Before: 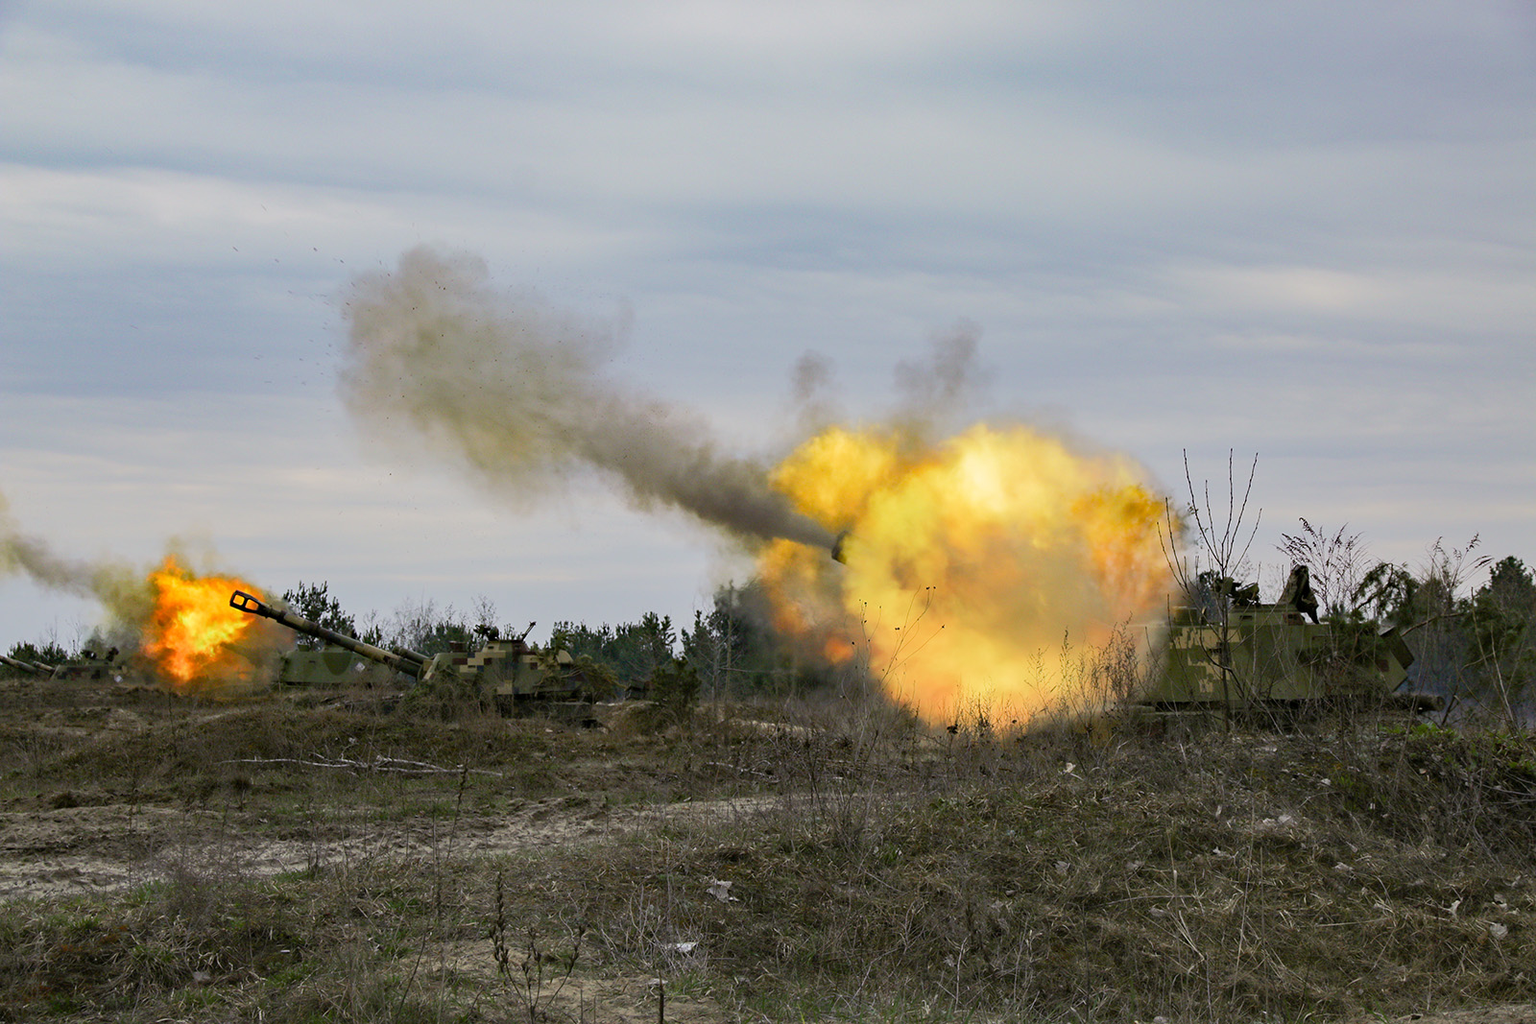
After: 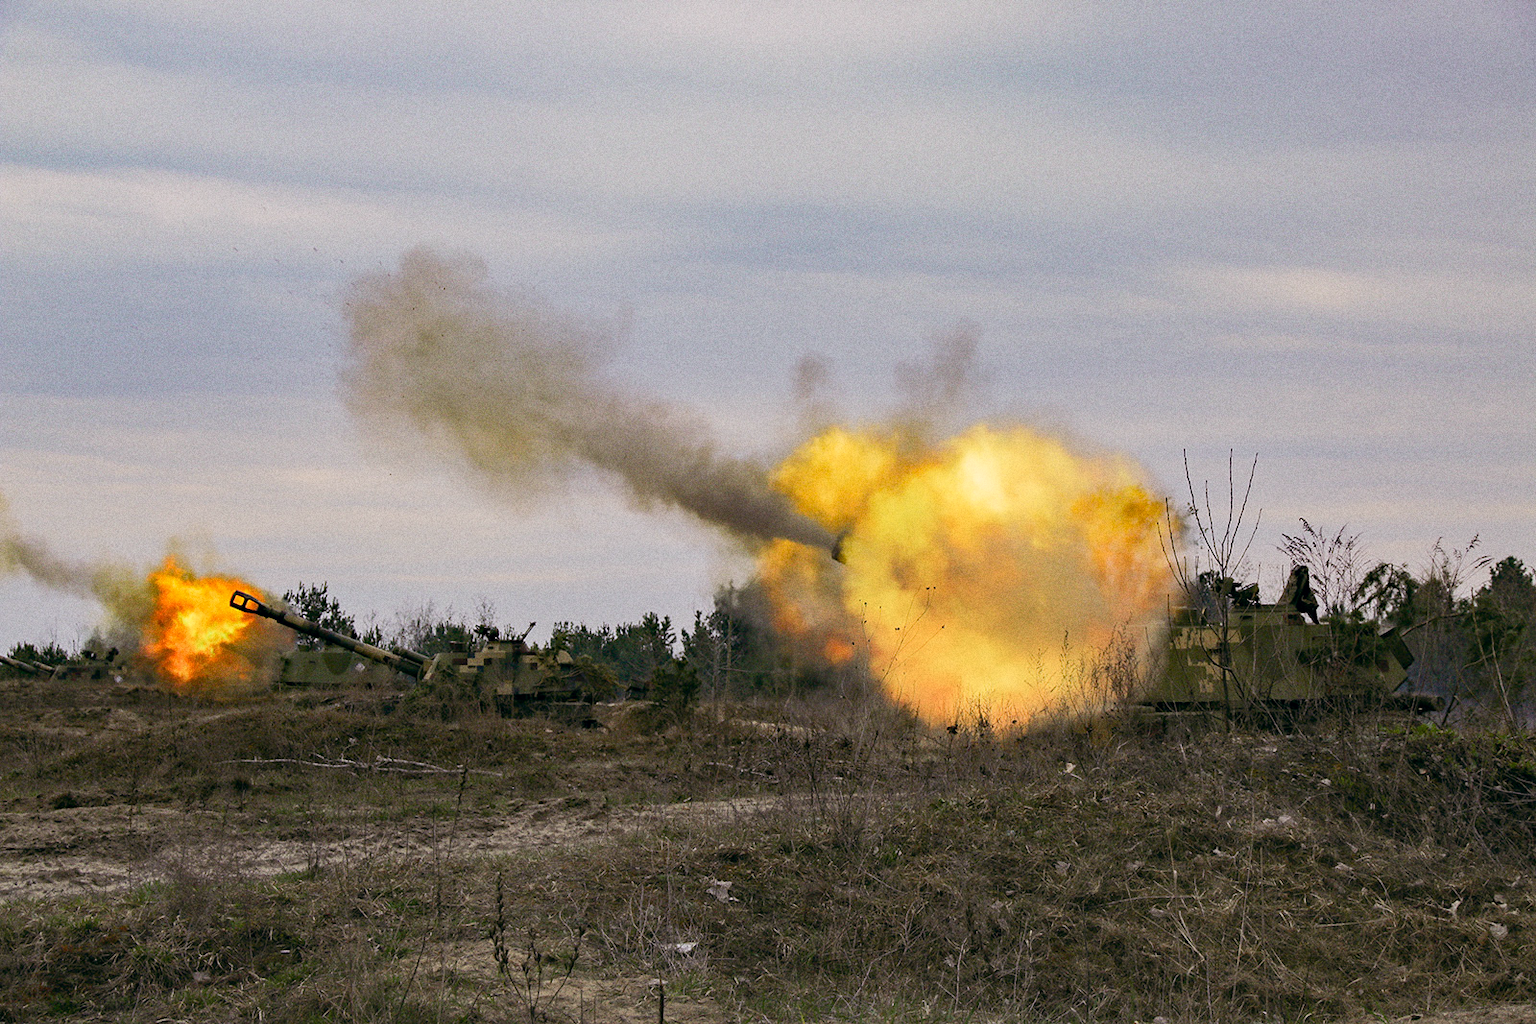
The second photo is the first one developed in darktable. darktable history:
grain: coarseness 8.68 ISO, strength 31.94%
color balance: lift [0.998, 0.998, 1.001, 1.002], gamma [0.995, 1.025, 0.992, 0.975], gain [0.995, 1.02, 0.997, 0.98]
